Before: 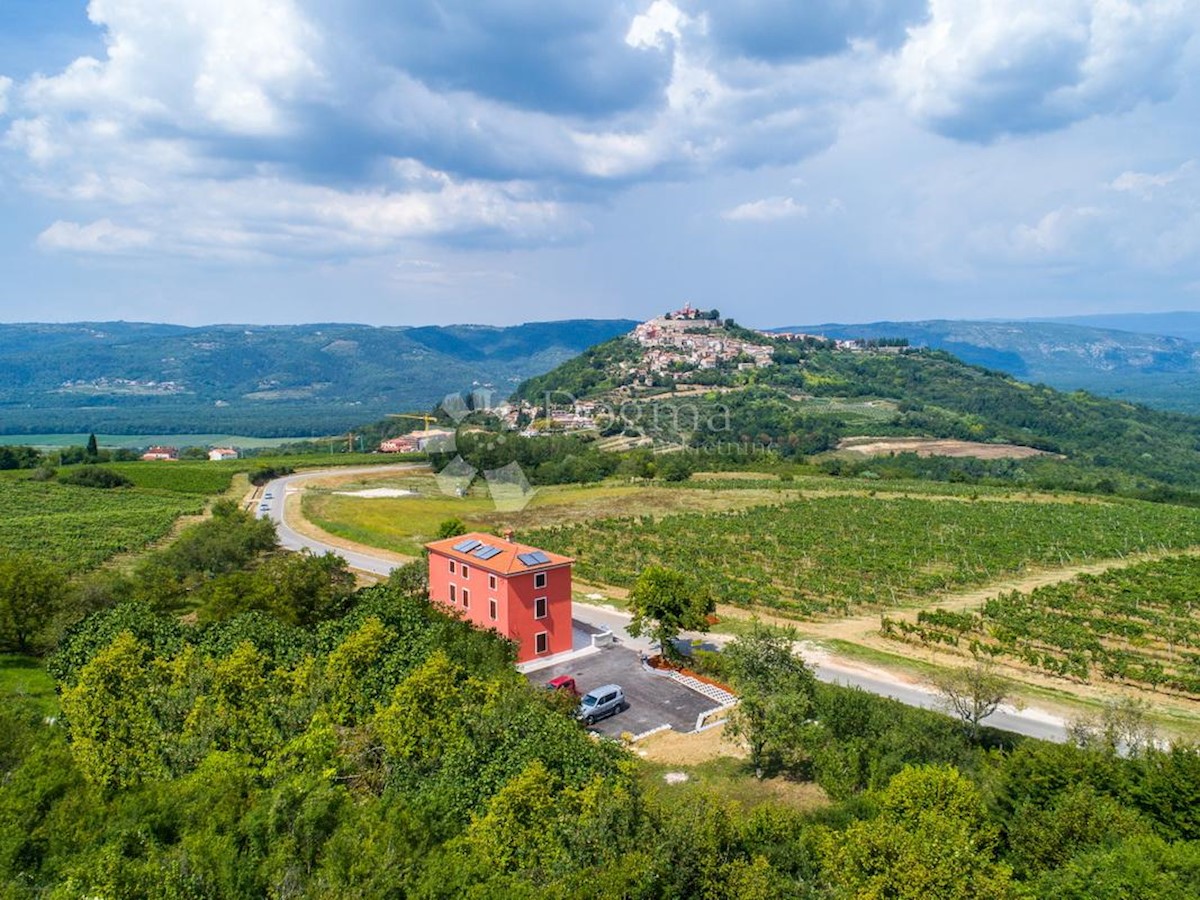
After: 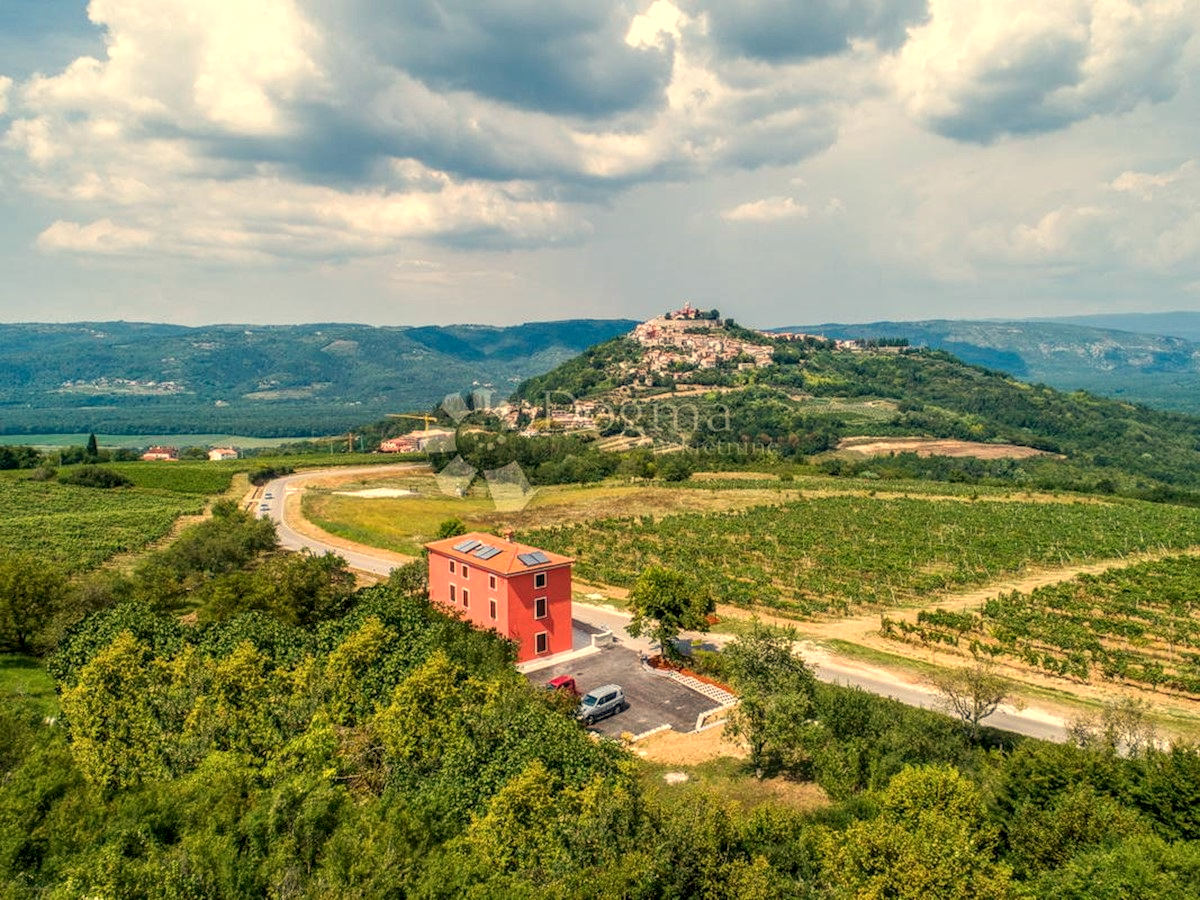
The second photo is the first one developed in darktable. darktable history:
local contrast: on, module defaults
white balance: red 1.138, green 0.996, blue 0.812
